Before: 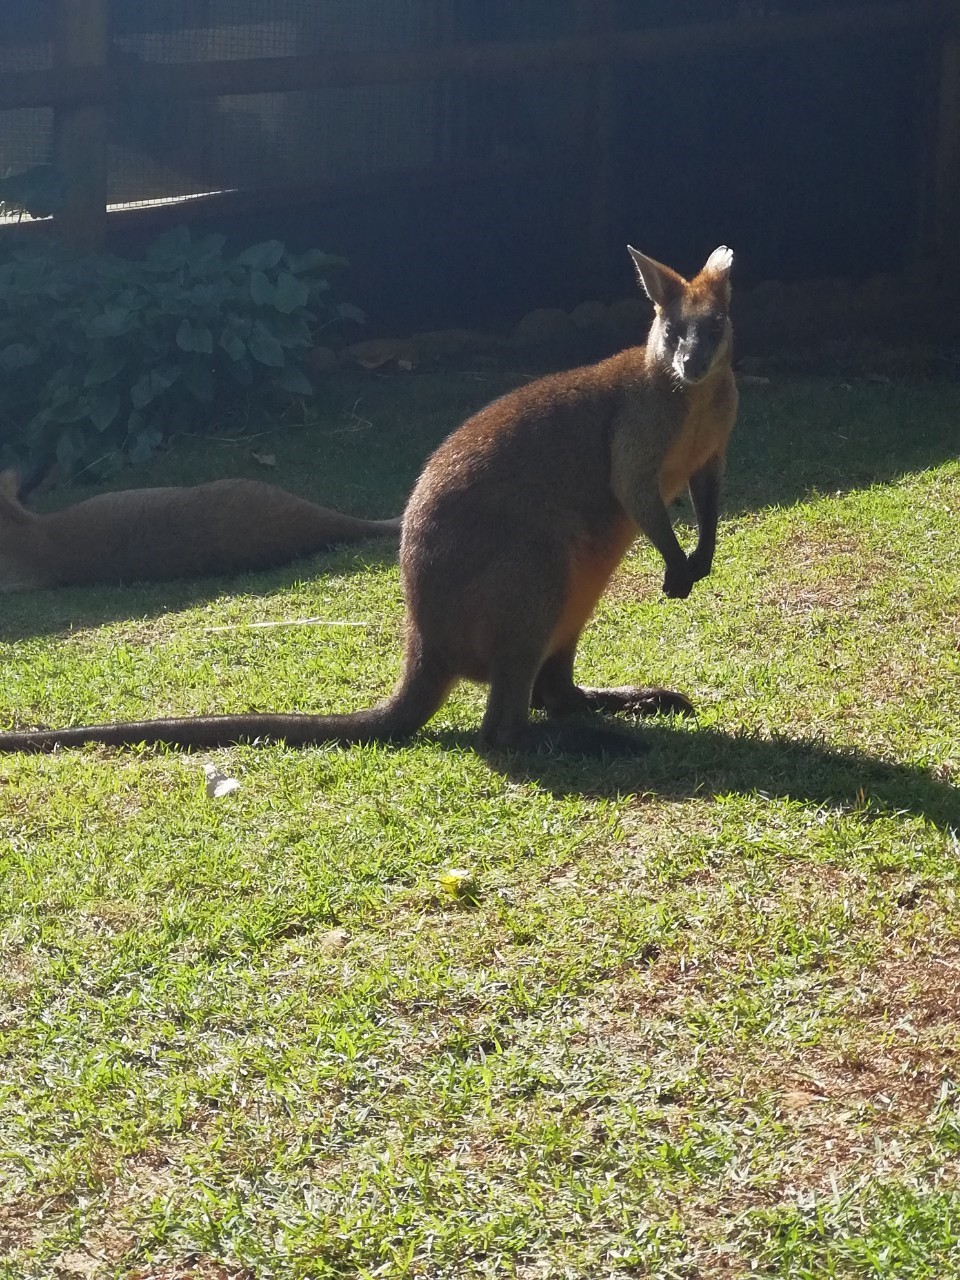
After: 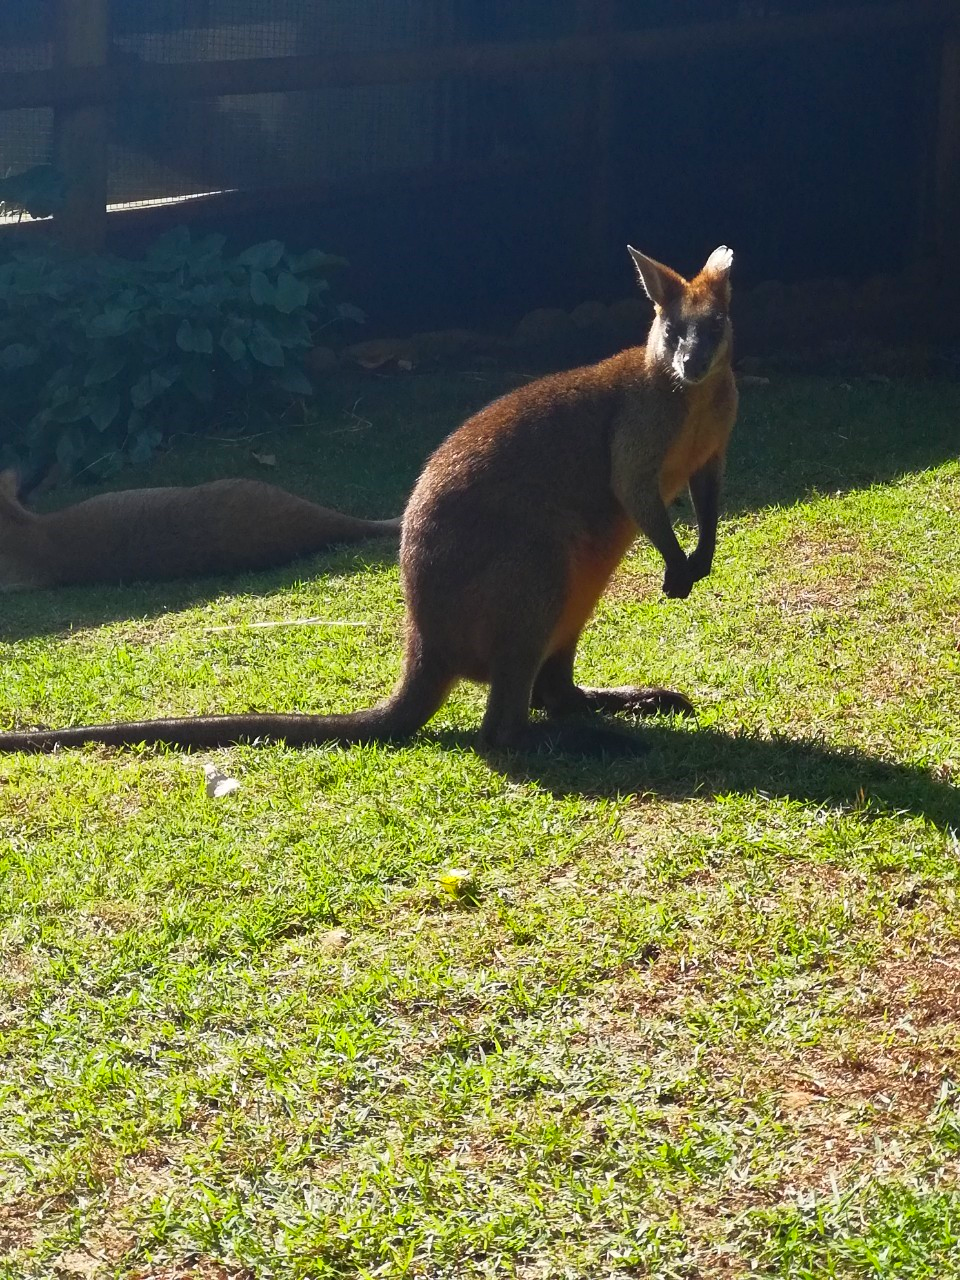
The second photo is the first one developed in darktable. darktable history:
contrast brightness saturation: contrast 0.156, saturation 0.311
